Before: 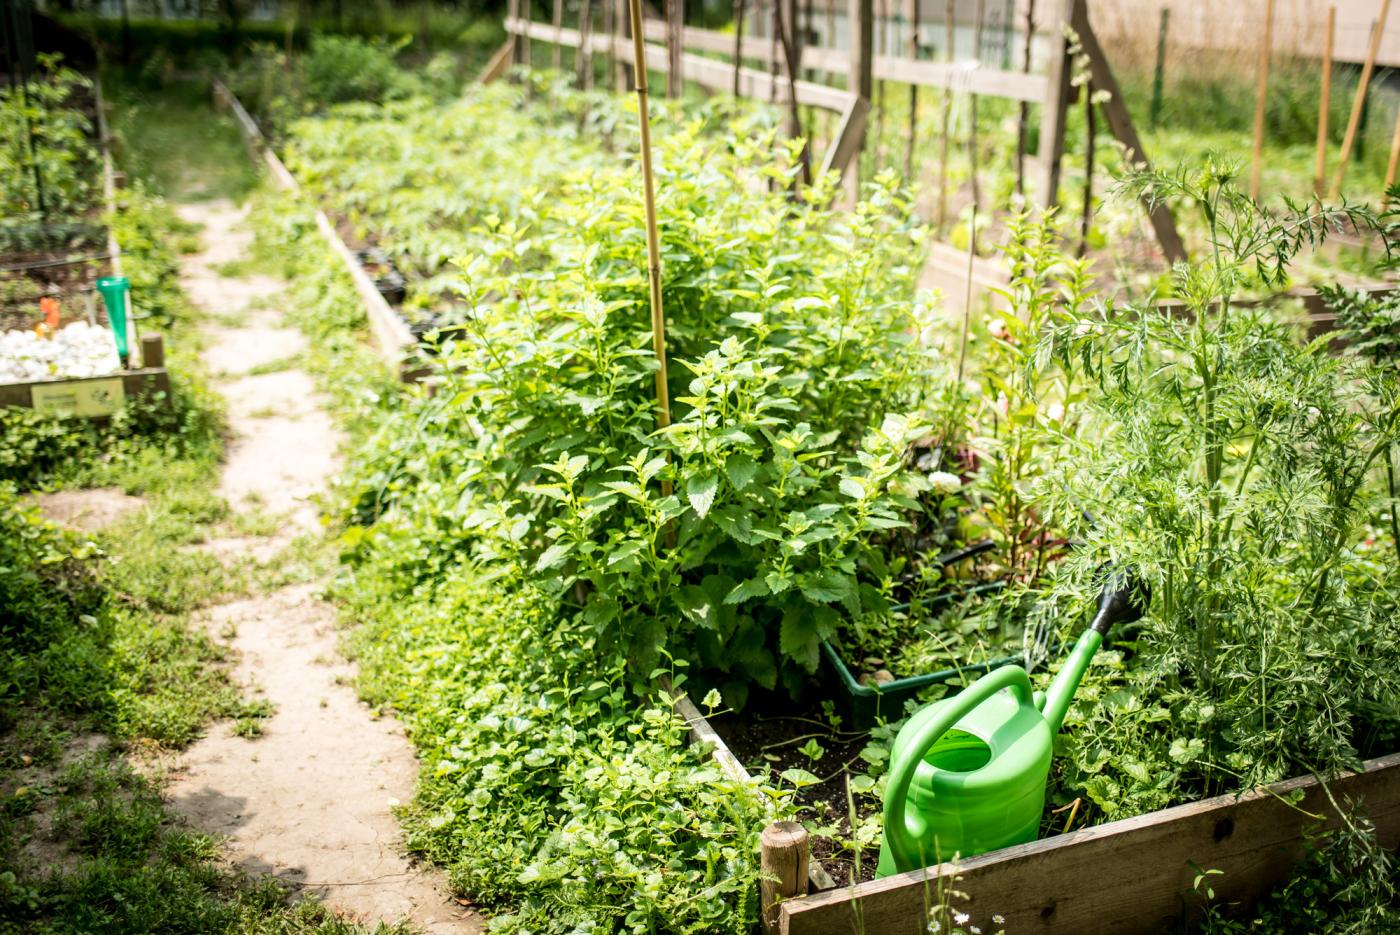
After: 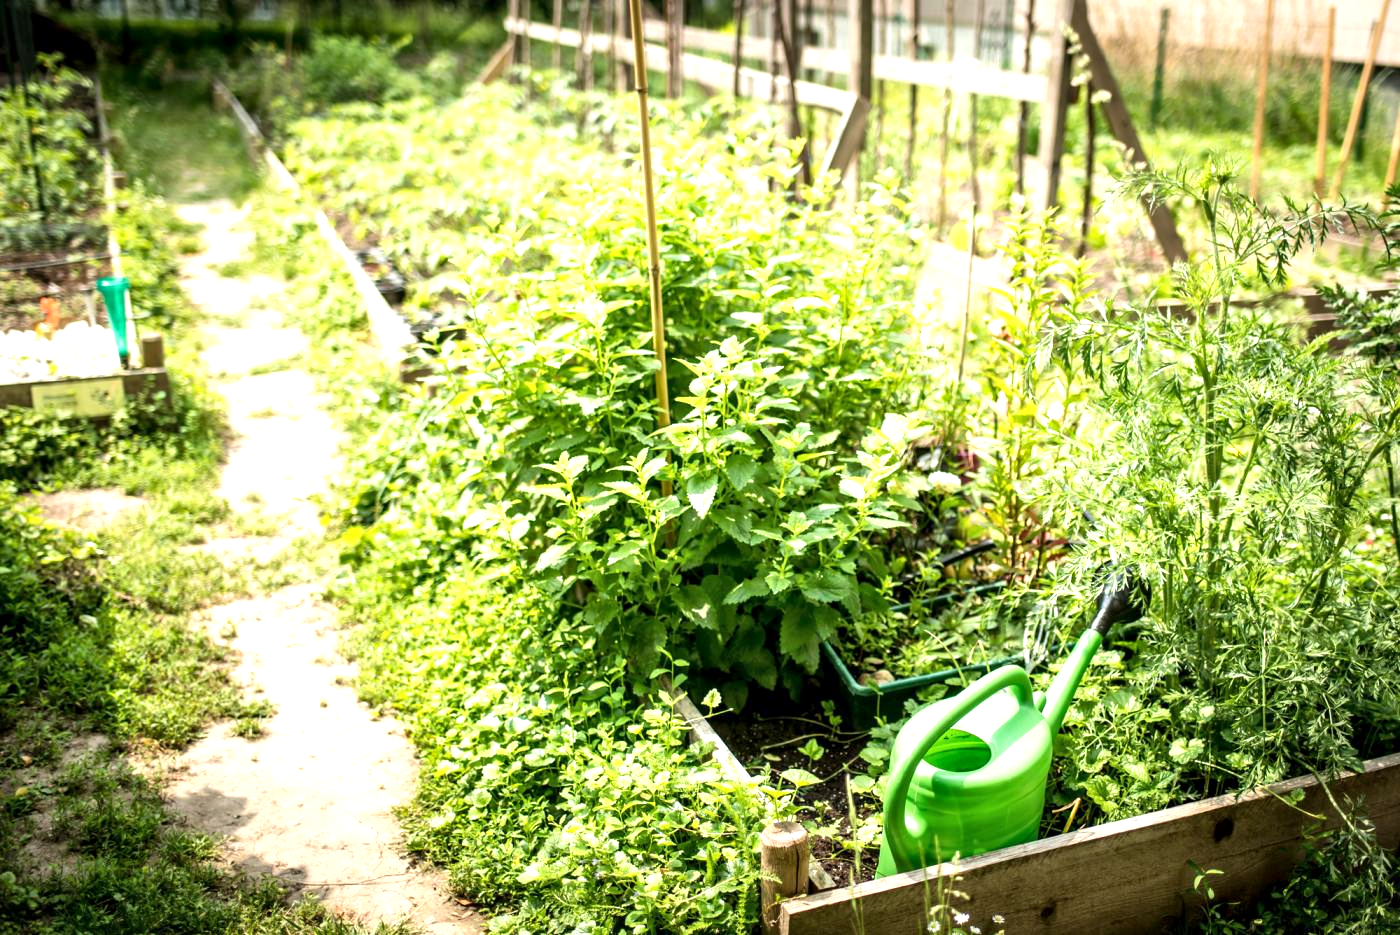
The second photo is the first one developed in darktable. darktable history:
exposure: black level correction 0, exposure 0.597 EV, compensate highlight preservation false
local contrast: mode bilateral grid, contrast 20, coarseness 50, detail 128%, midtone range 0.2
